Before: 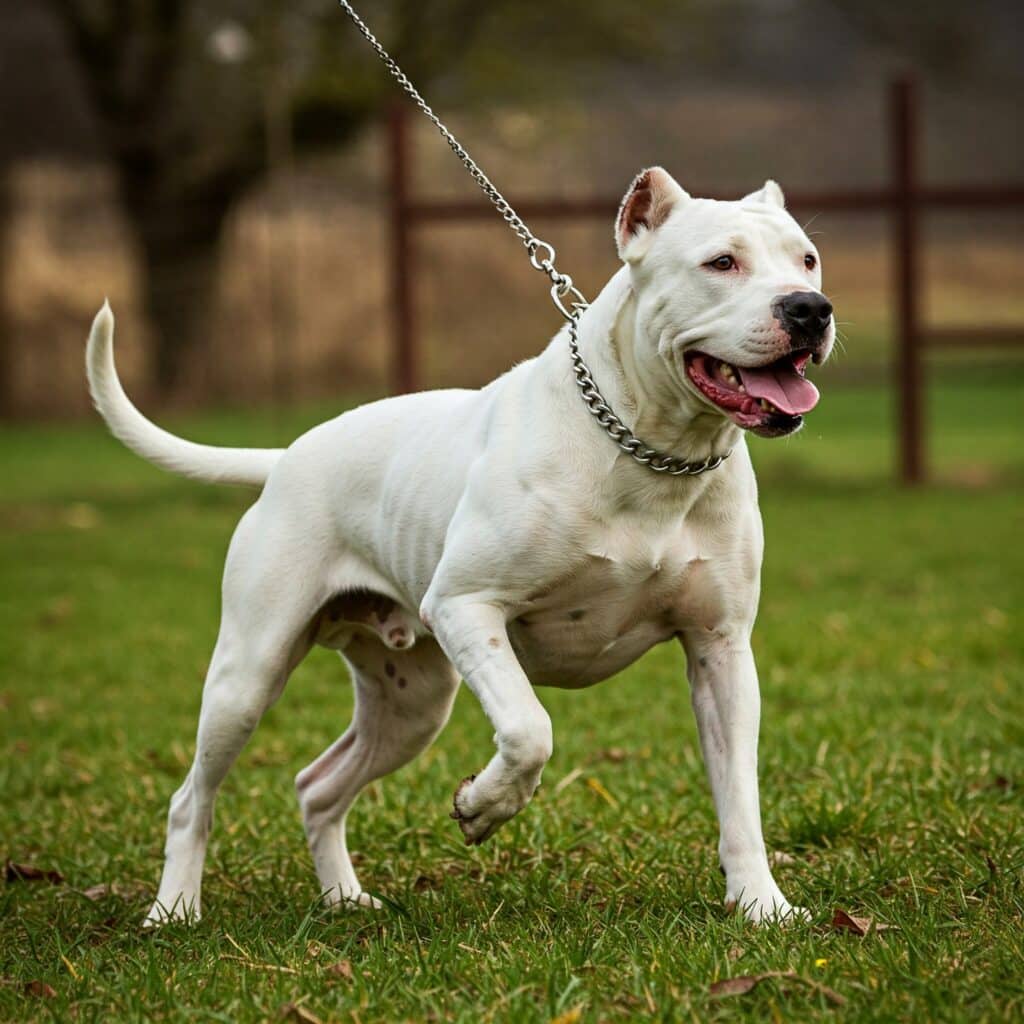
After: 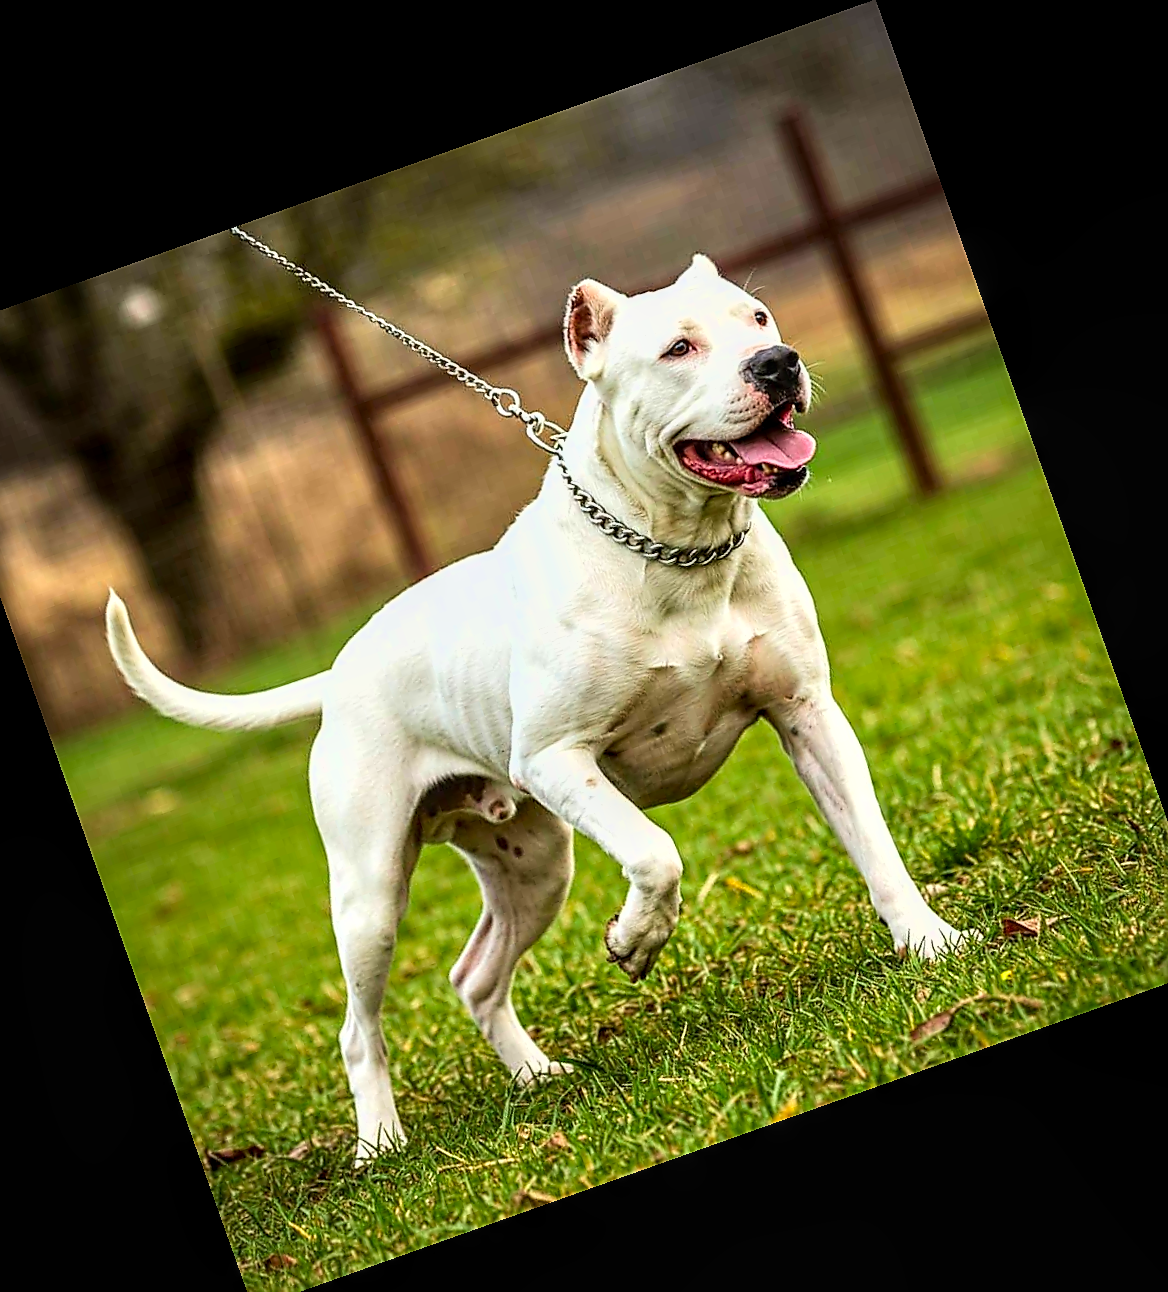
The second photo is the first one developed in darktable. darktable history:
tone curve: curves: ch0 [(0, 0) (0.55, 0.716) (0.841, 0.969)]
sharpen: radius 1.386, amount 1.233, threshold 0.793
crop and rotate: angle 19.57°, left 6.851%, right 3.831%, bottom 1.17%
local contrast: detail 130%
contrast brightness saturation: contrast 0.035, saturation 0.164
